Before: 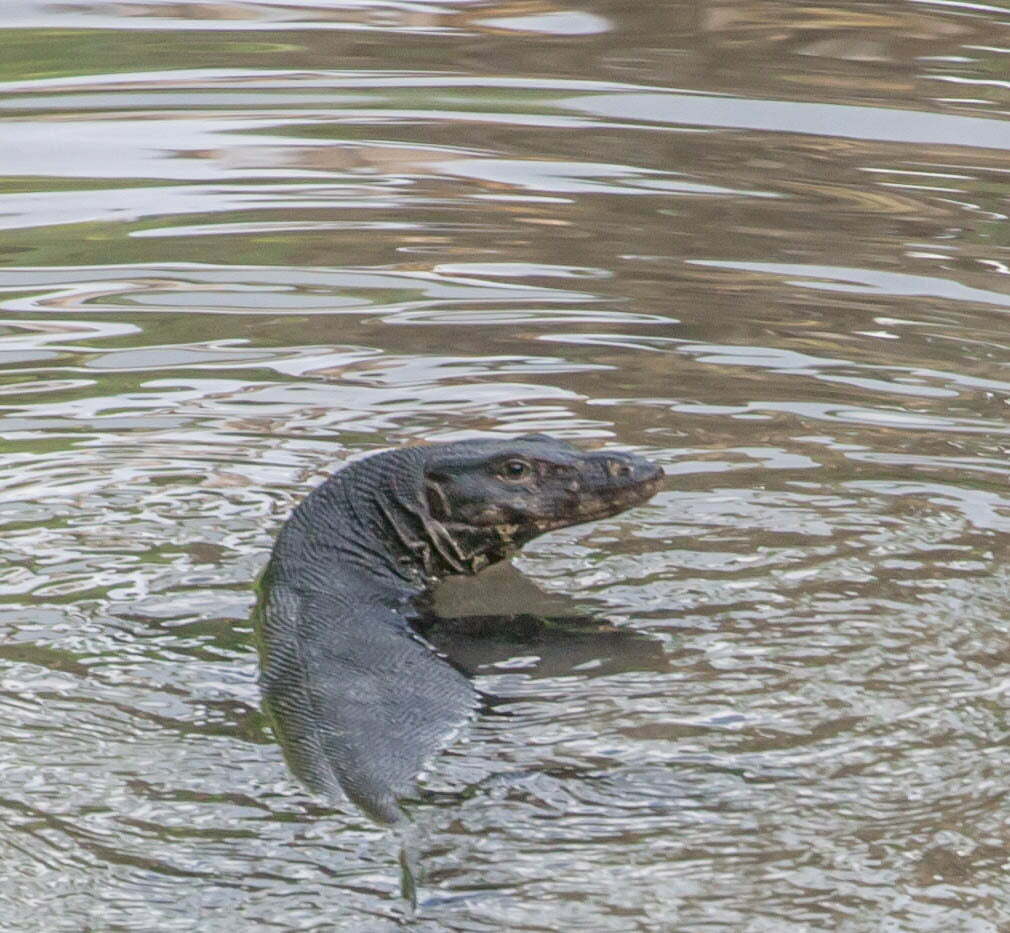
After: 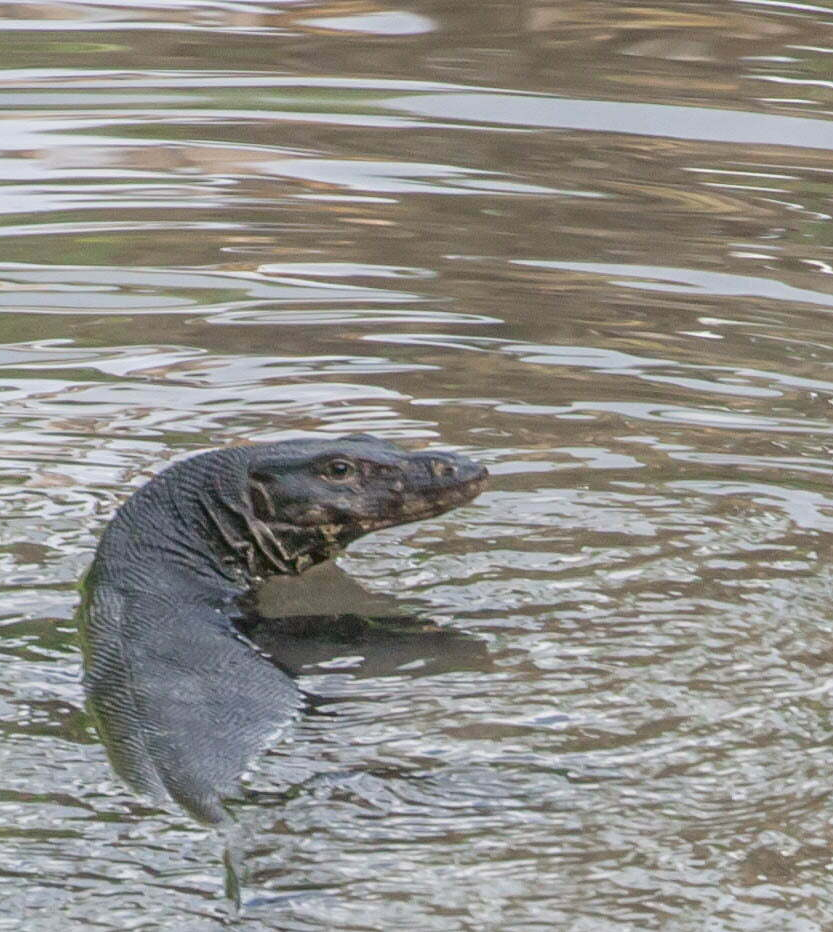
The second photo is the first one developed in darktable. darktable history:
crop: left 17.439%, bottom 0.018%
